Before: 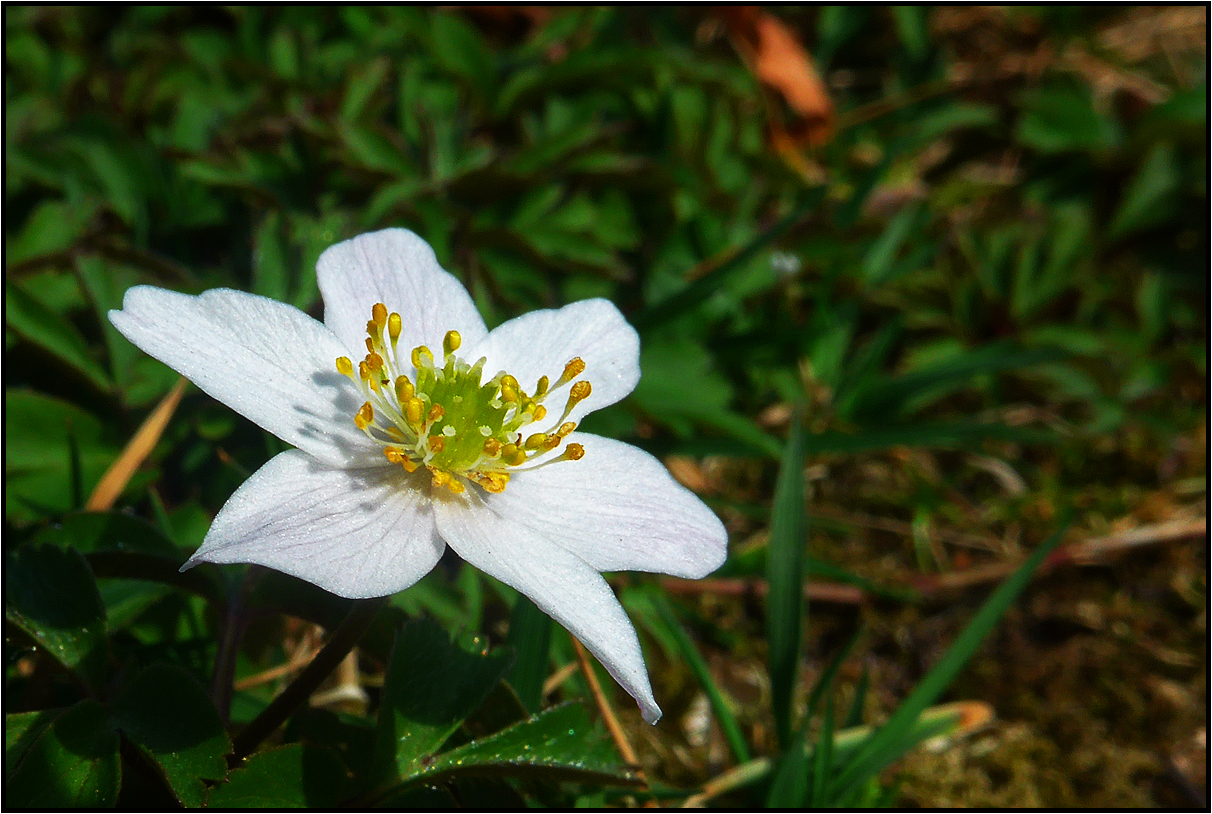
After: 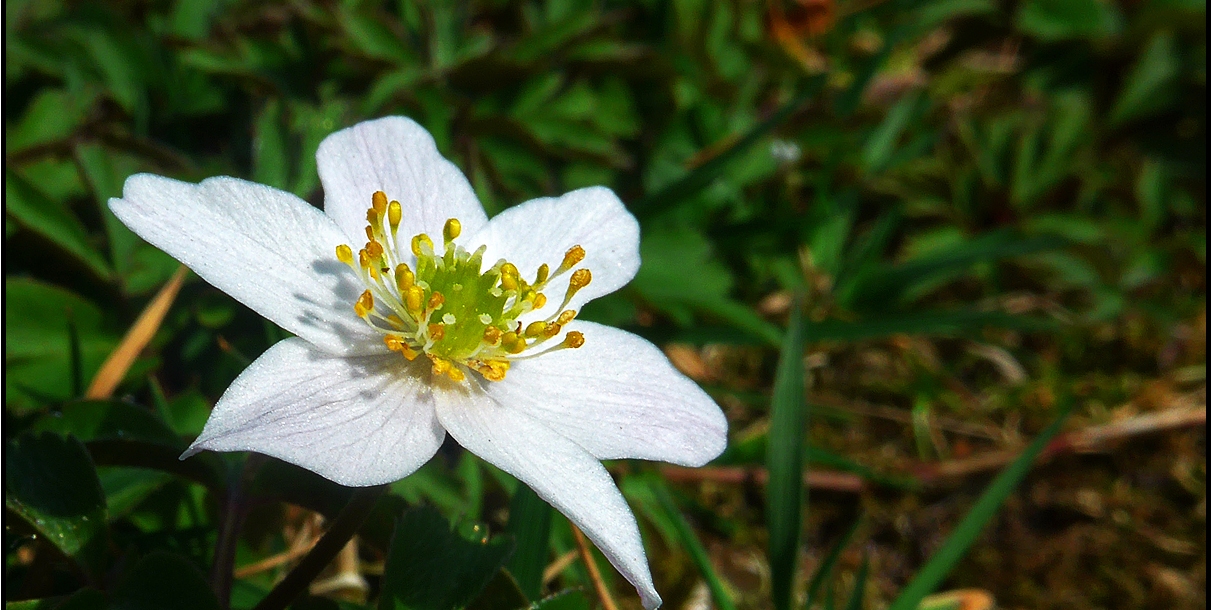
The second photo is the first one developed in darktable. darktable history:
crop: top 13.819%, bottom 11.169%
exposure: exposure 0.131 EV, compensate highlight preservation false
